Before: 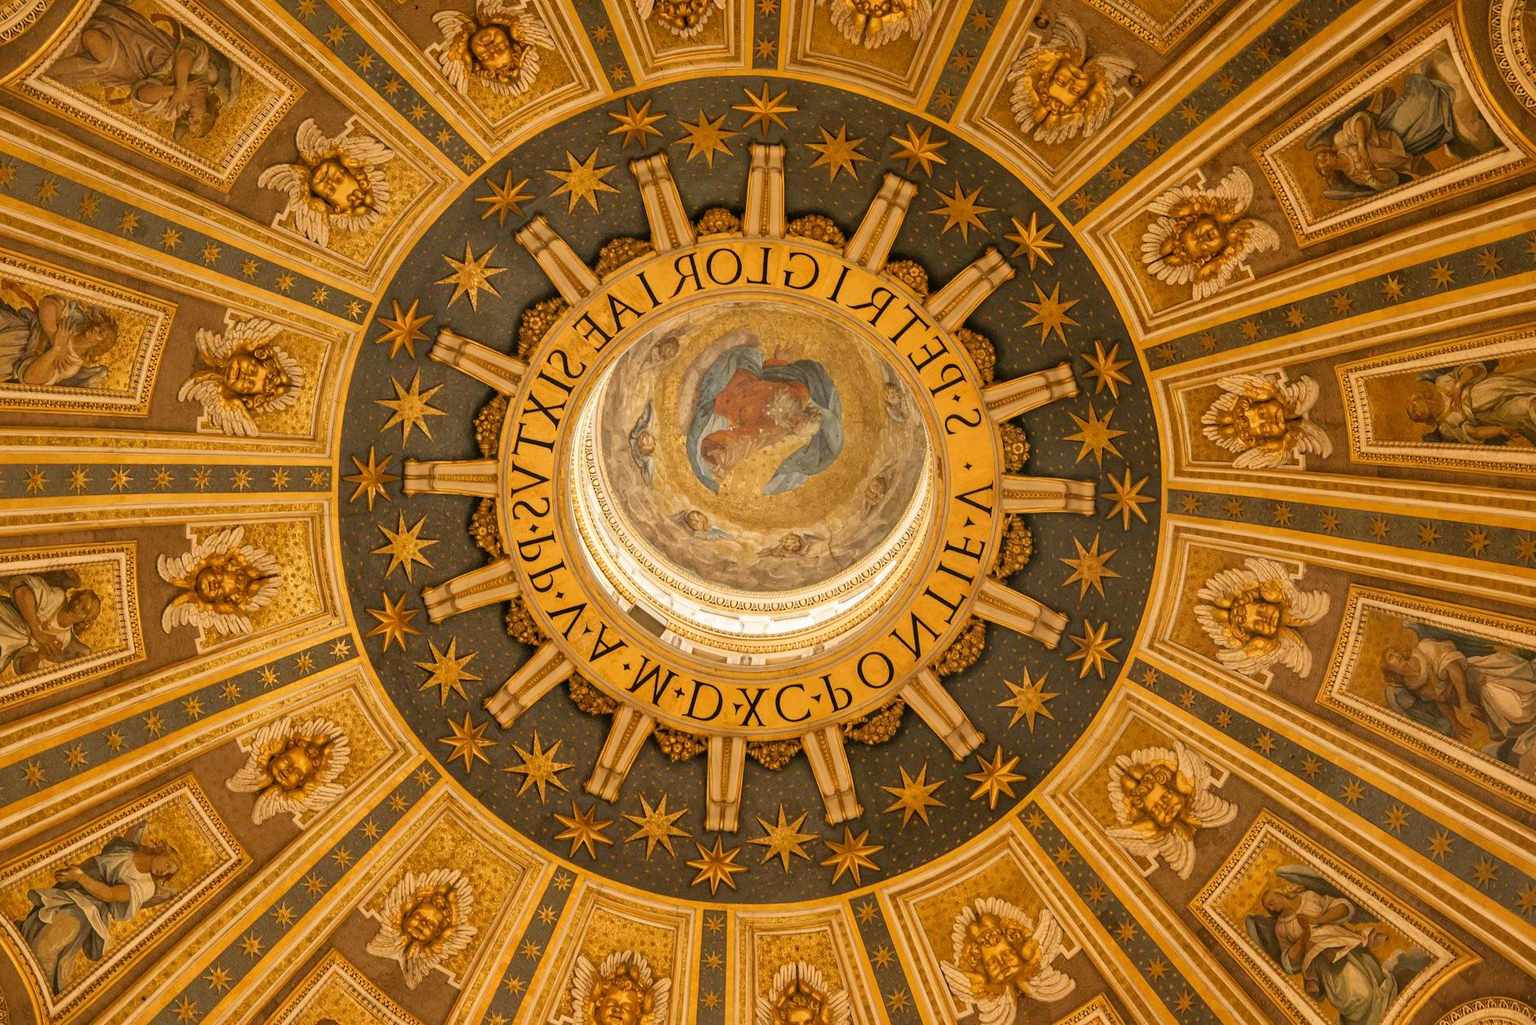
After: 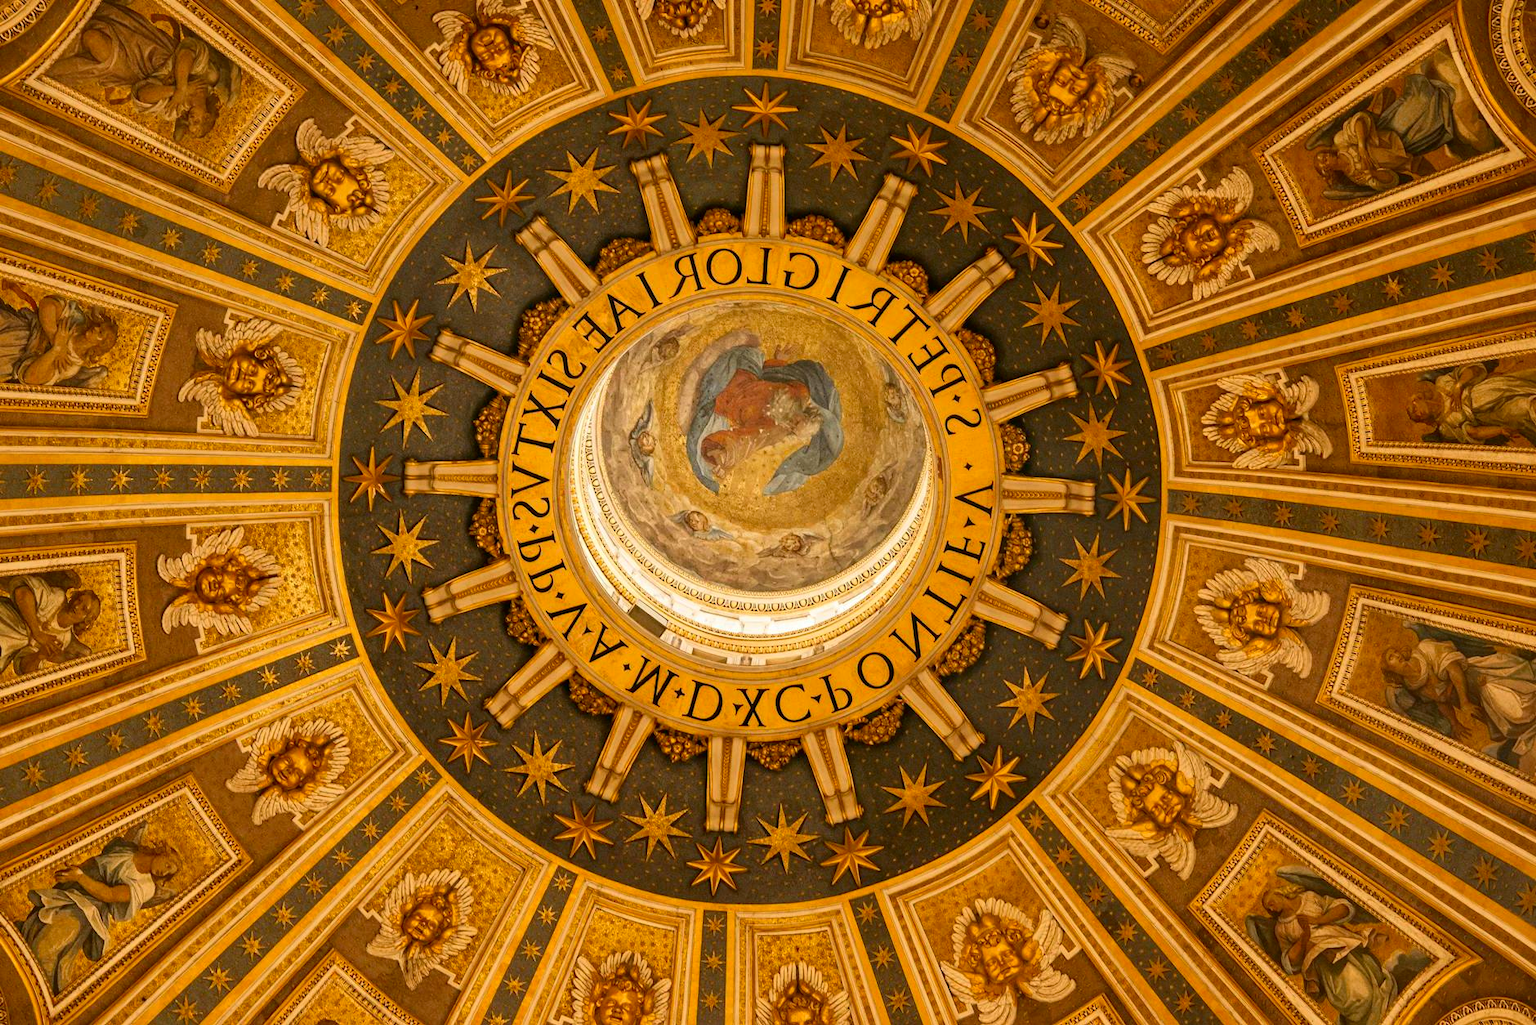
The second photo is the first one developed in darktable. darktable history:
color zones: mix -132.35%
contrast brightness saturation: contrast 0.129, brightness -0.047, saturation 0.156
